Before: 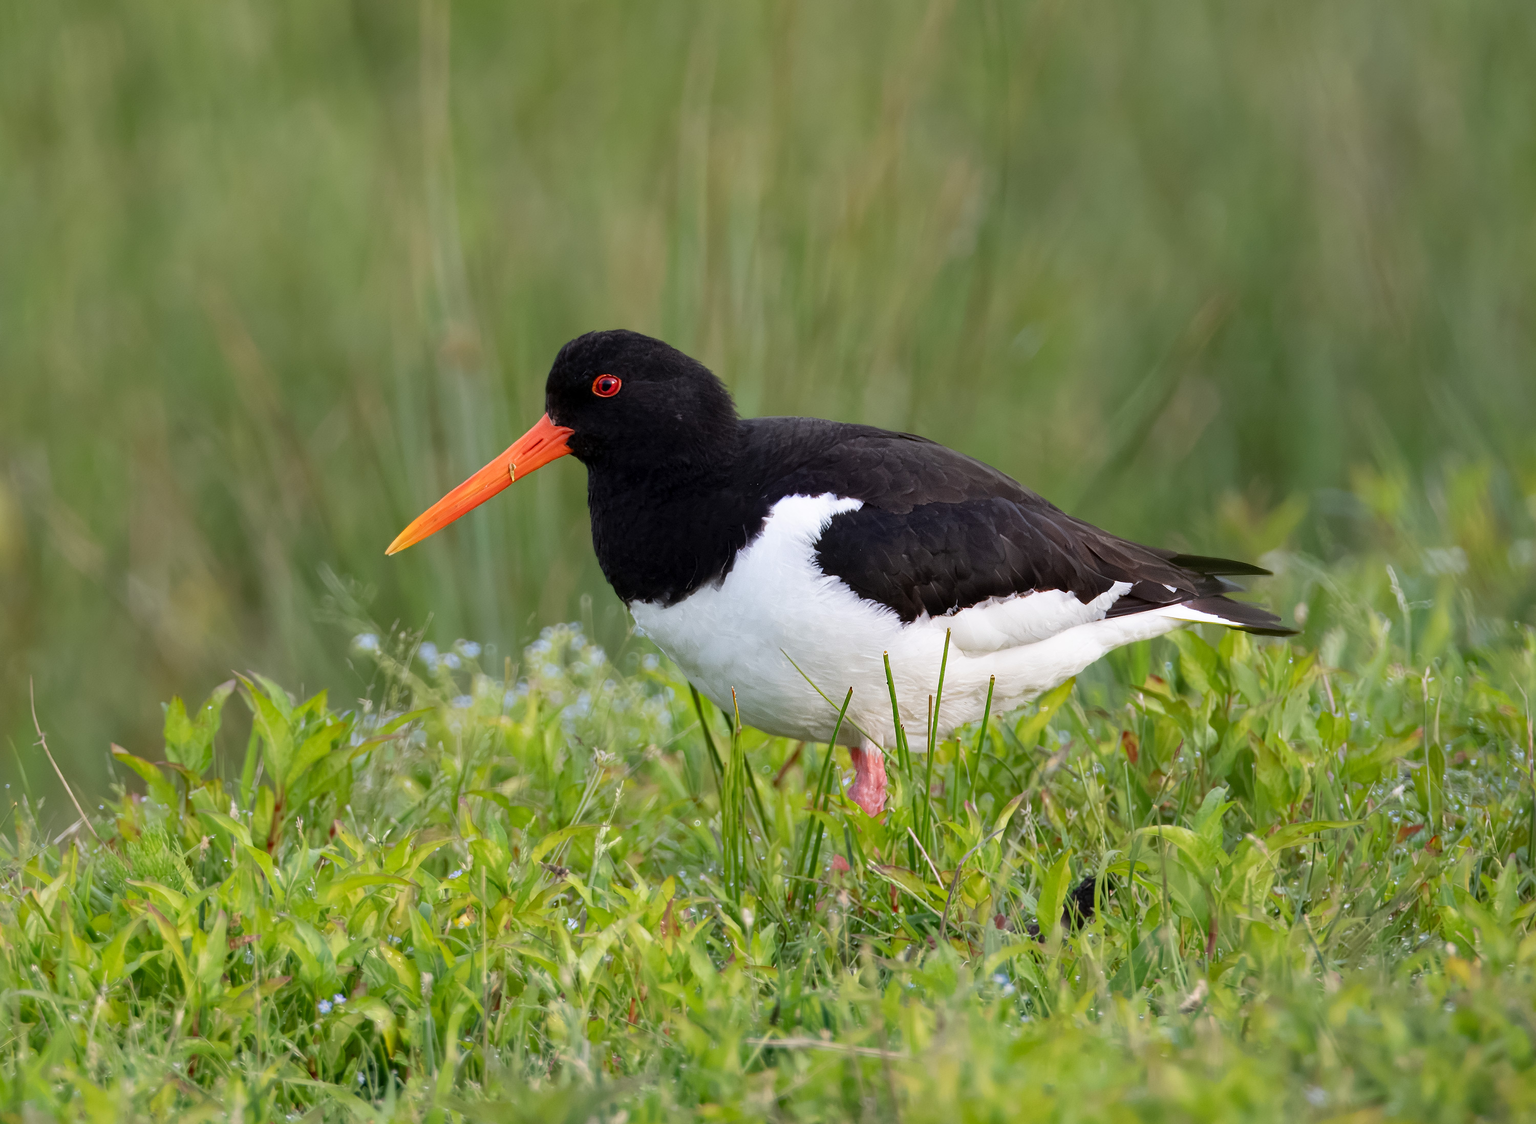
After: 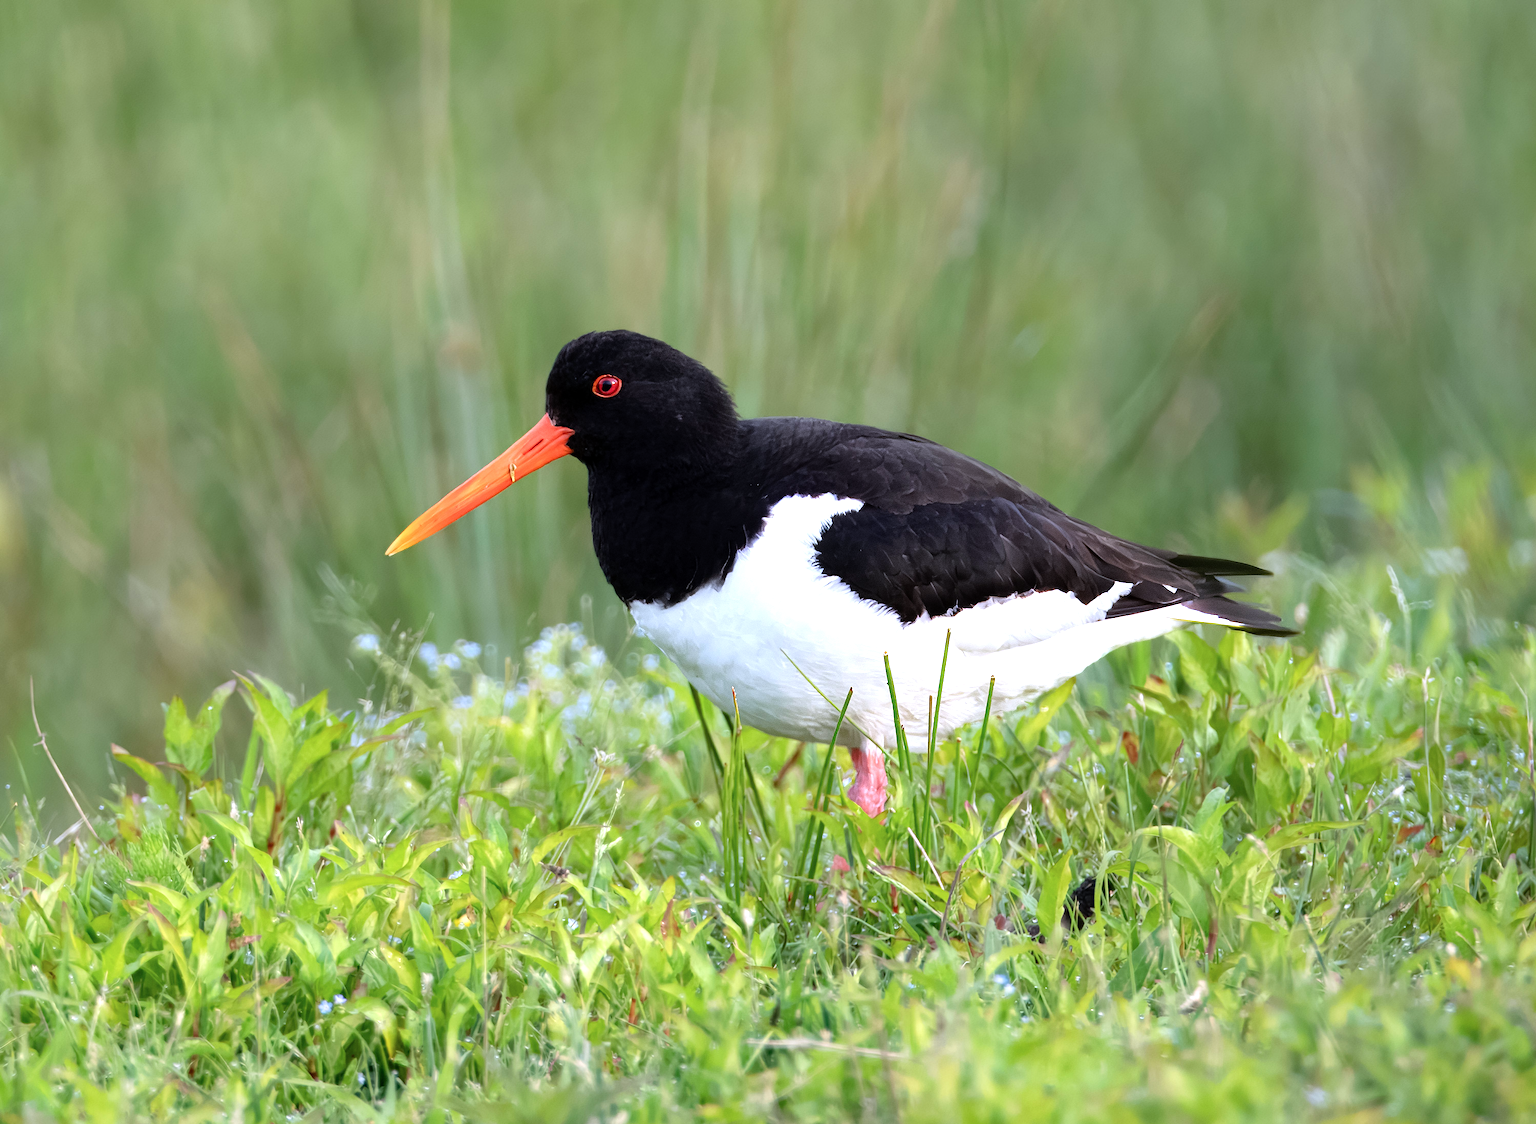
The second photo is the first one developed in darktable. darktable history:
color calibration: illuminant as shot in camera, x 0.365, y 0.378, temperature 4430.2 K
tone equalizer: -8 EV -0.749 EV, -7 EV -0.682 EV, -6 EV -0.588 EV, -5 EV -0.398 EV, -3 EV 0.384 EV, -2 EV 0.6 EV, -1 EV 0.696 EV, +0 EV 0.741 EV
